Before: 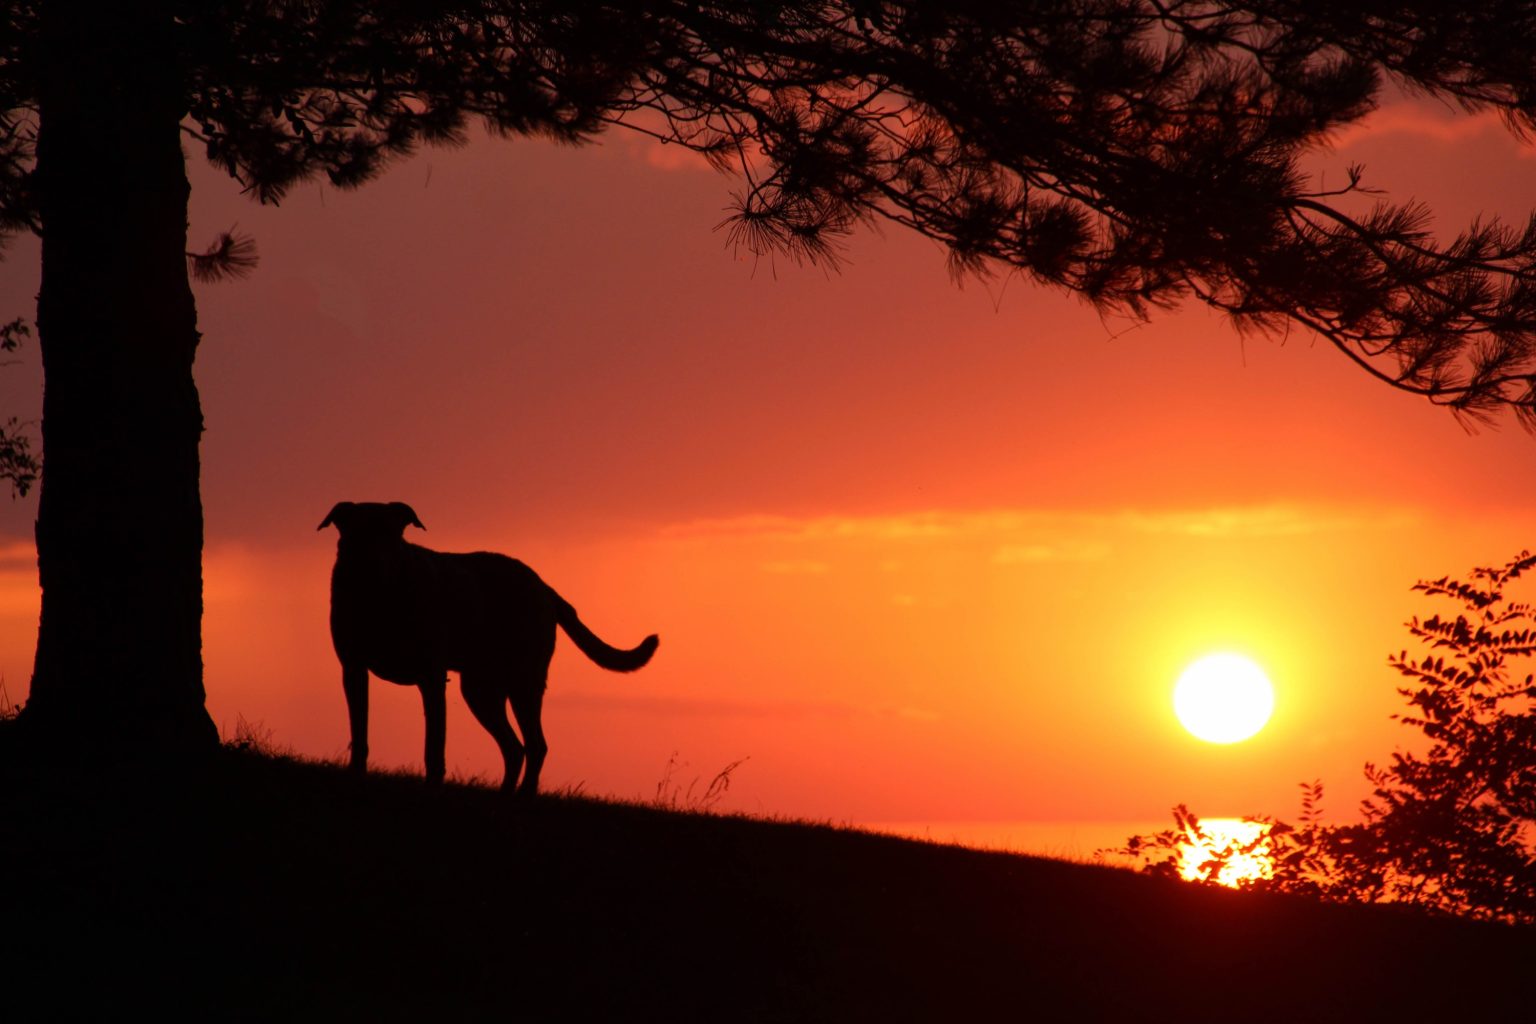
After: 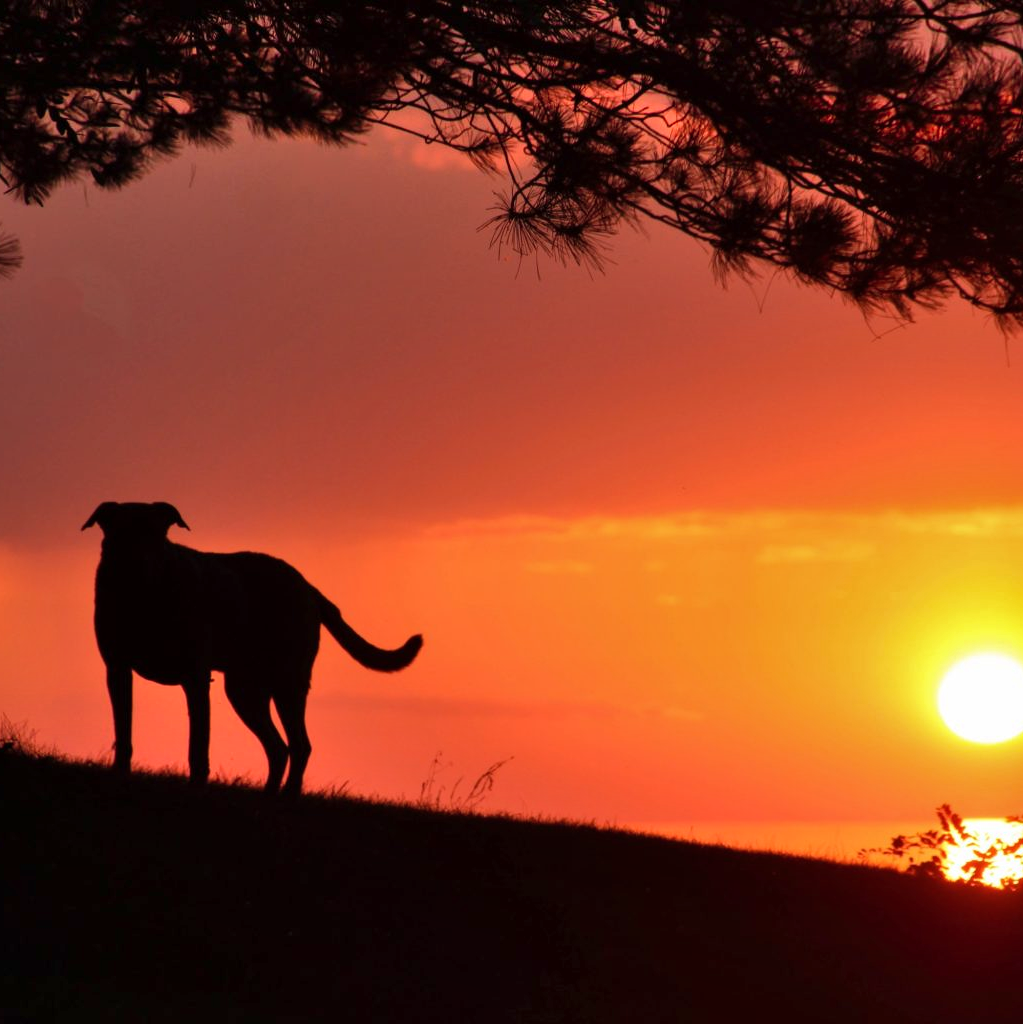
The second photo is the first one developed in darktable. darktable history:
crop: left 15.419%, right 17.914%
color zones: curves: ch0 [(0.25, 0.5) (0.423, 0.5) (0.443, 0.5) (0.521, 0.756) (0.568, 0.5) (0.576, 0.5) (0.75, 0.5)]; ch1 [(0.25, 0.5) (0.423, 0.5) (0.443, 0.5) (0.539, 0.873) (0.624, 0.565) (0.631, 0.5) (0.75, 0.5)]
shadows and highlights: soften with gaussian
